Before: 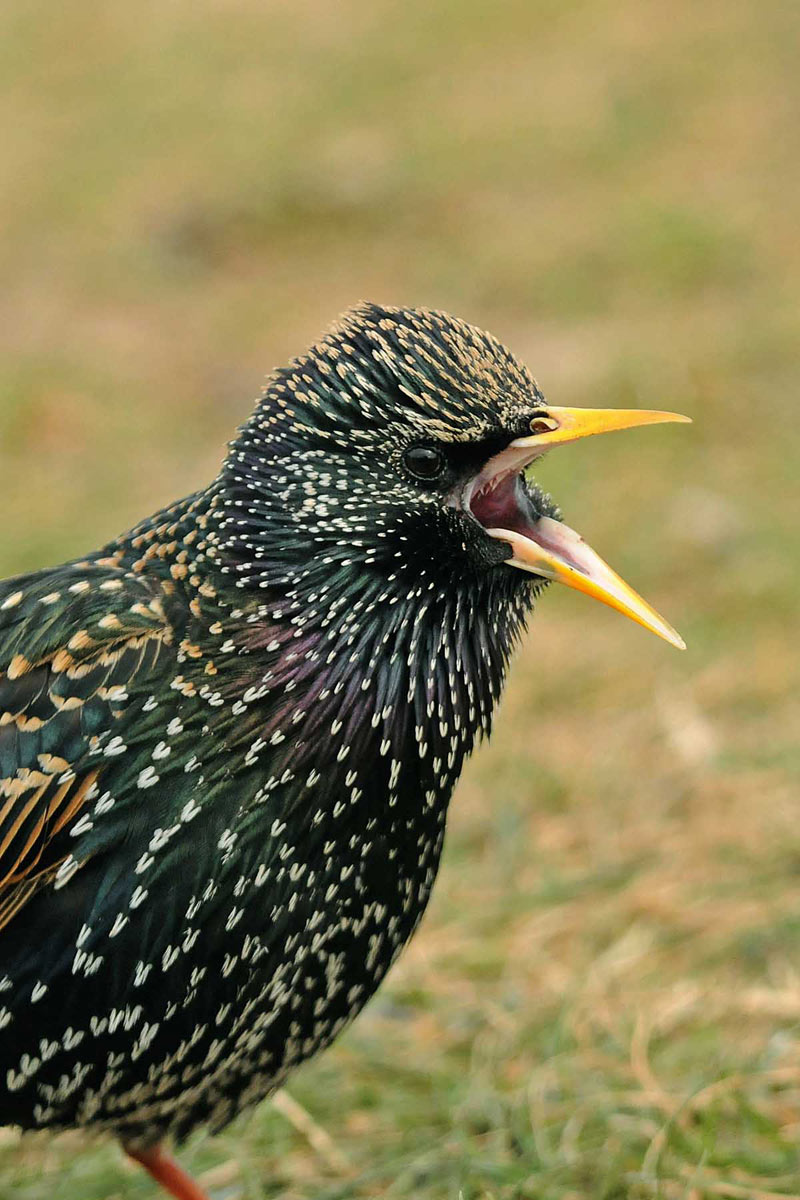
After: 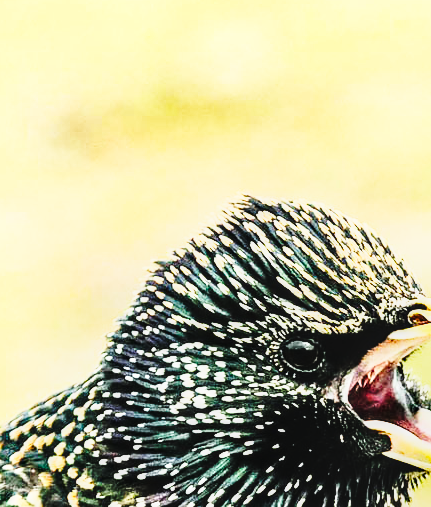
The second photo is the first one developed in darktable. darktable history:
base curve: curves: ch0 [(0, 0) (0.036, 0.037) (0.121, 0.228) (0.46, 0.76) (0.859, 0.983) (1, 1)], preserve colors none
crop: left 15.306%, top 9.065%, right 30.789%, bottom 48.638%
rgb curve: curves: ch0 [(0, 0) (0.21, 0.15) (0.24, 0.21) (0.5, 0.75) (0.75, 0.96) (0.89, 0.99) (1, 1)]; ch1 [(0, 0.02) (0.21, 0.13) (0.25, 0.2) (0.5, 0.67) (0.75, 0.9) (0.89, 0.97) (1, 1)]; ch2 [(0, 0.02) (0.21, 0.13) (0.25, 0.2) (0.5, 0.67) (0.75, 0.9) (0.89, 0.97) (1, 1)], compensate middle gray true
local contrast: detail 130%
color balance rgb: perceptual saturation grading › global saturation 20%, perceptual saturation grading › highlights -25%, perceptual saturation grading › shadows 25%
